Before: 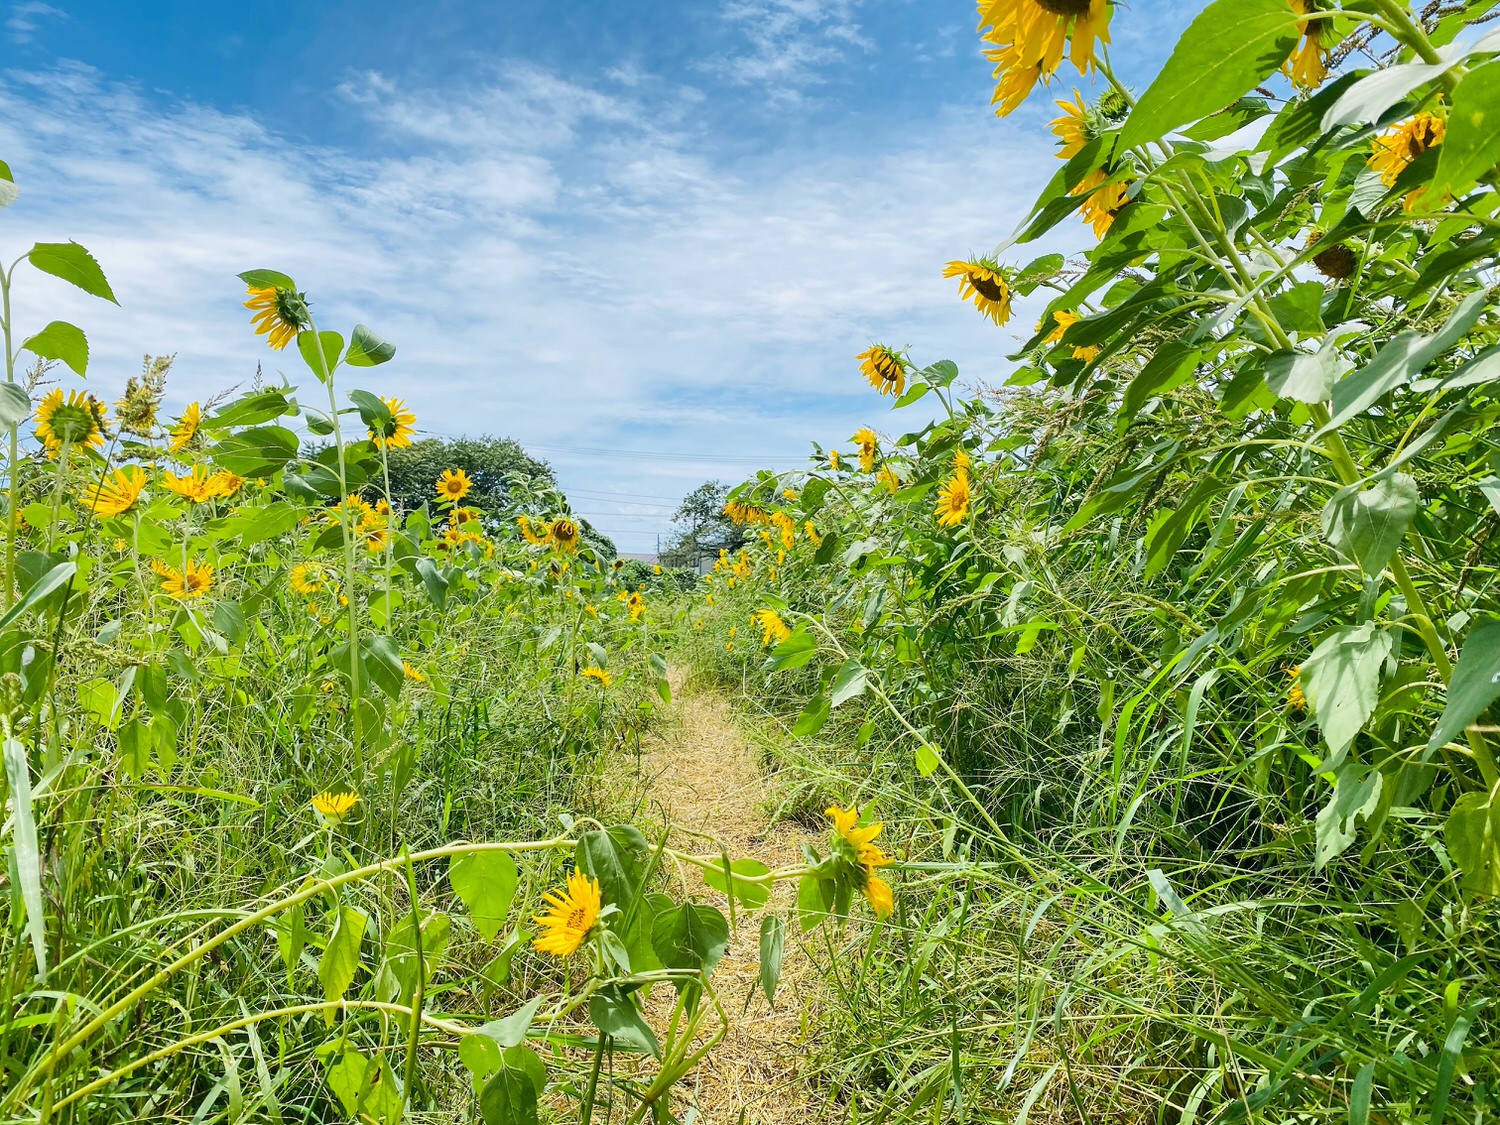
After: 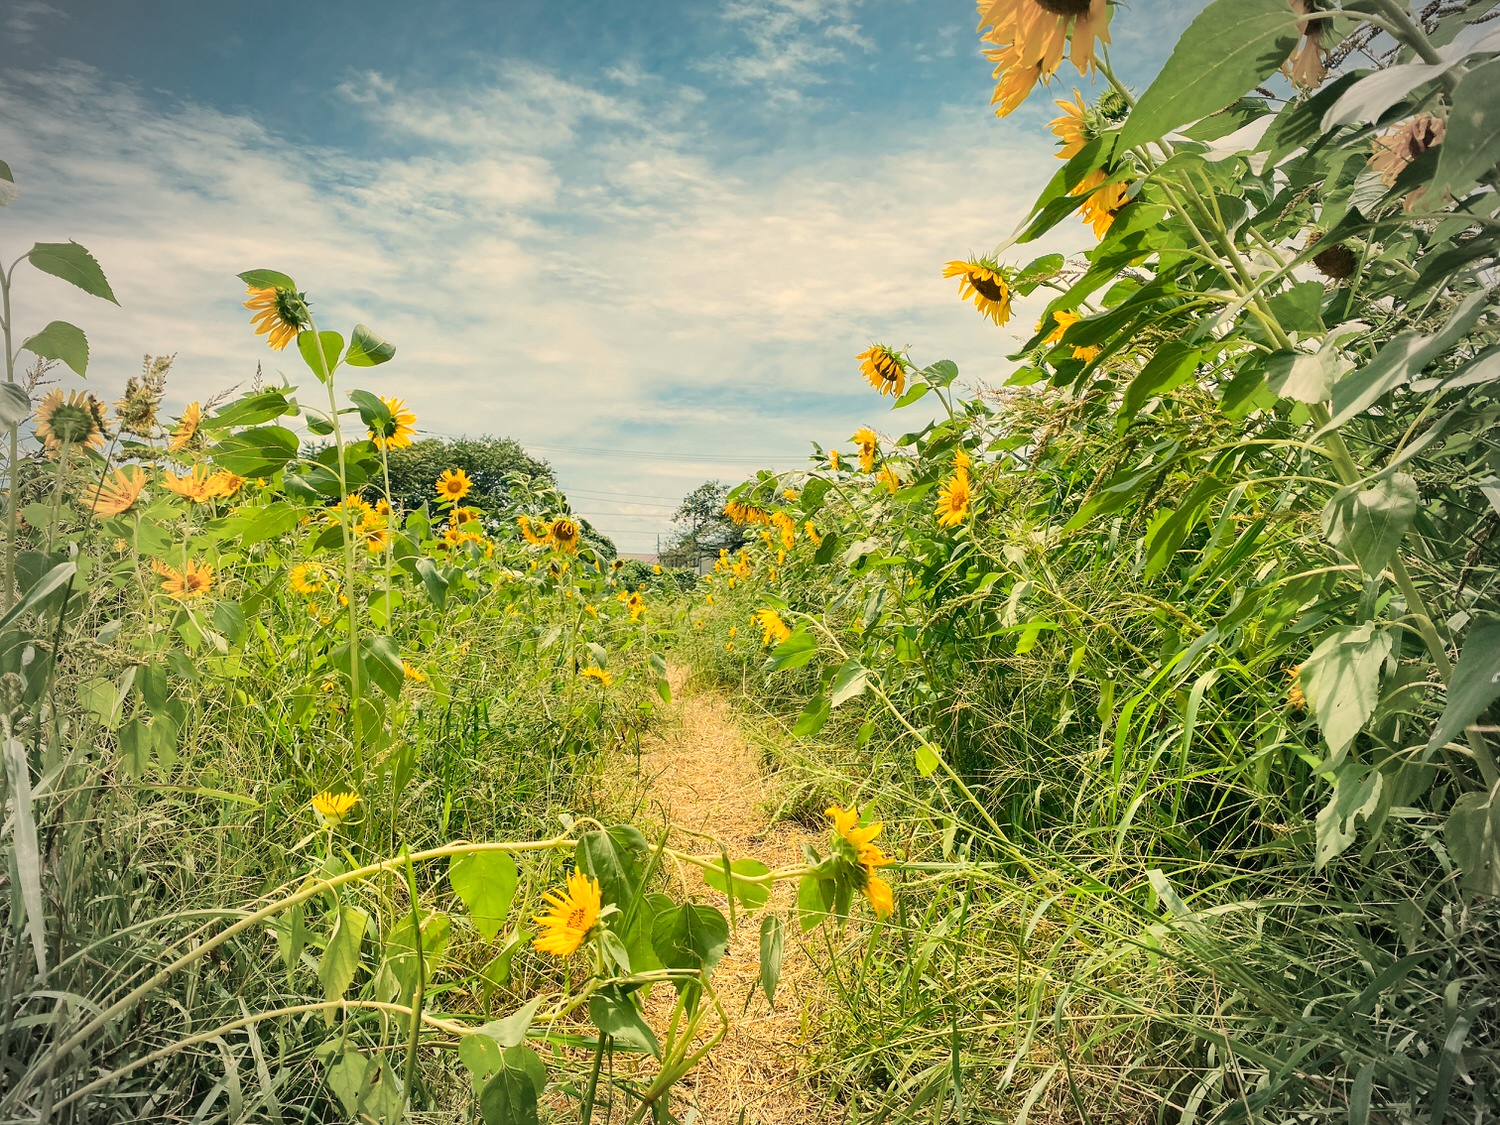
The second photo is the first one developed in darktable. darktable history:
vignetting: fall-off start 67.15%, brightness -0.442, saturation -0.691, width/height ratio 1.011, unbound false
white balance: red 1.138, green 0.996, blue 0.812
